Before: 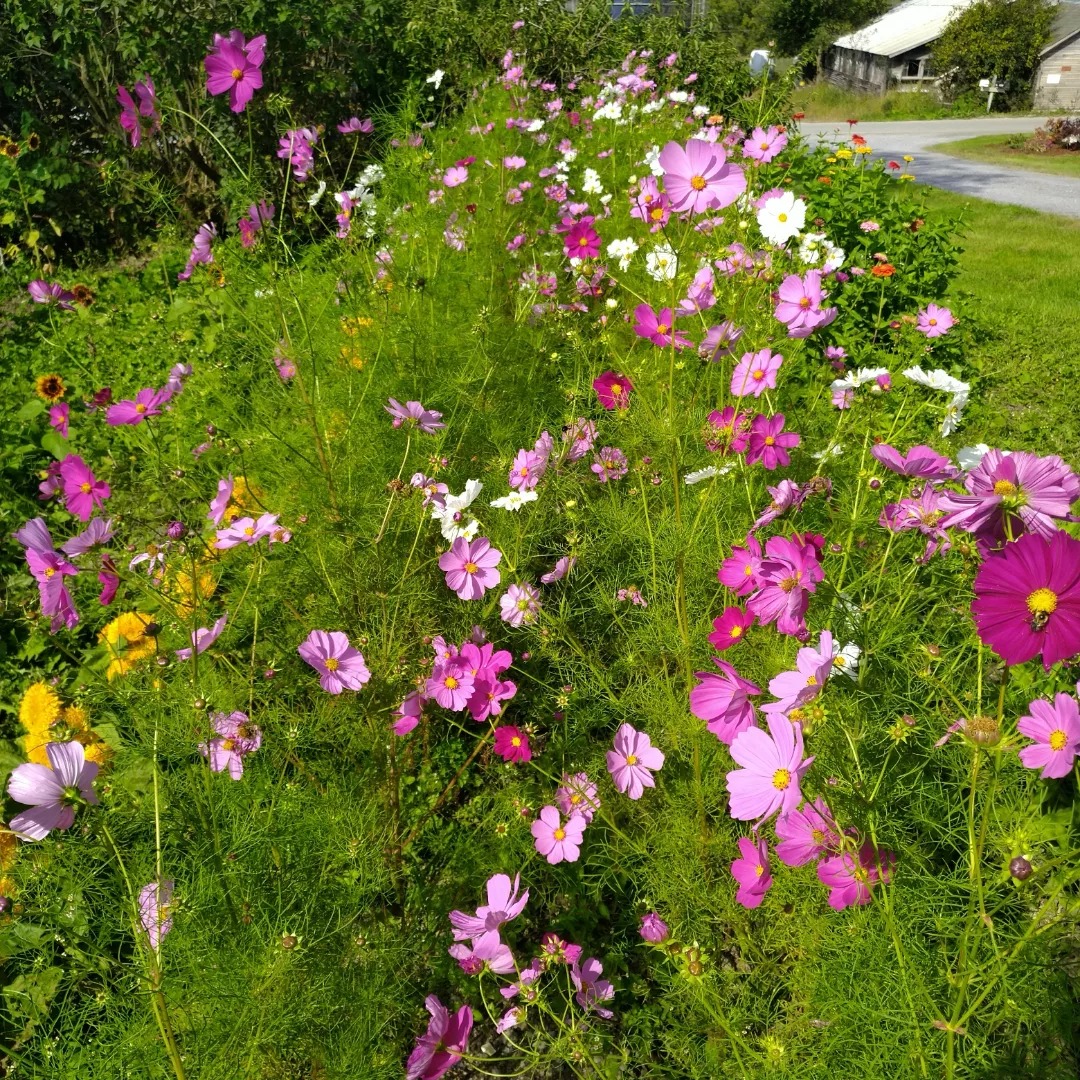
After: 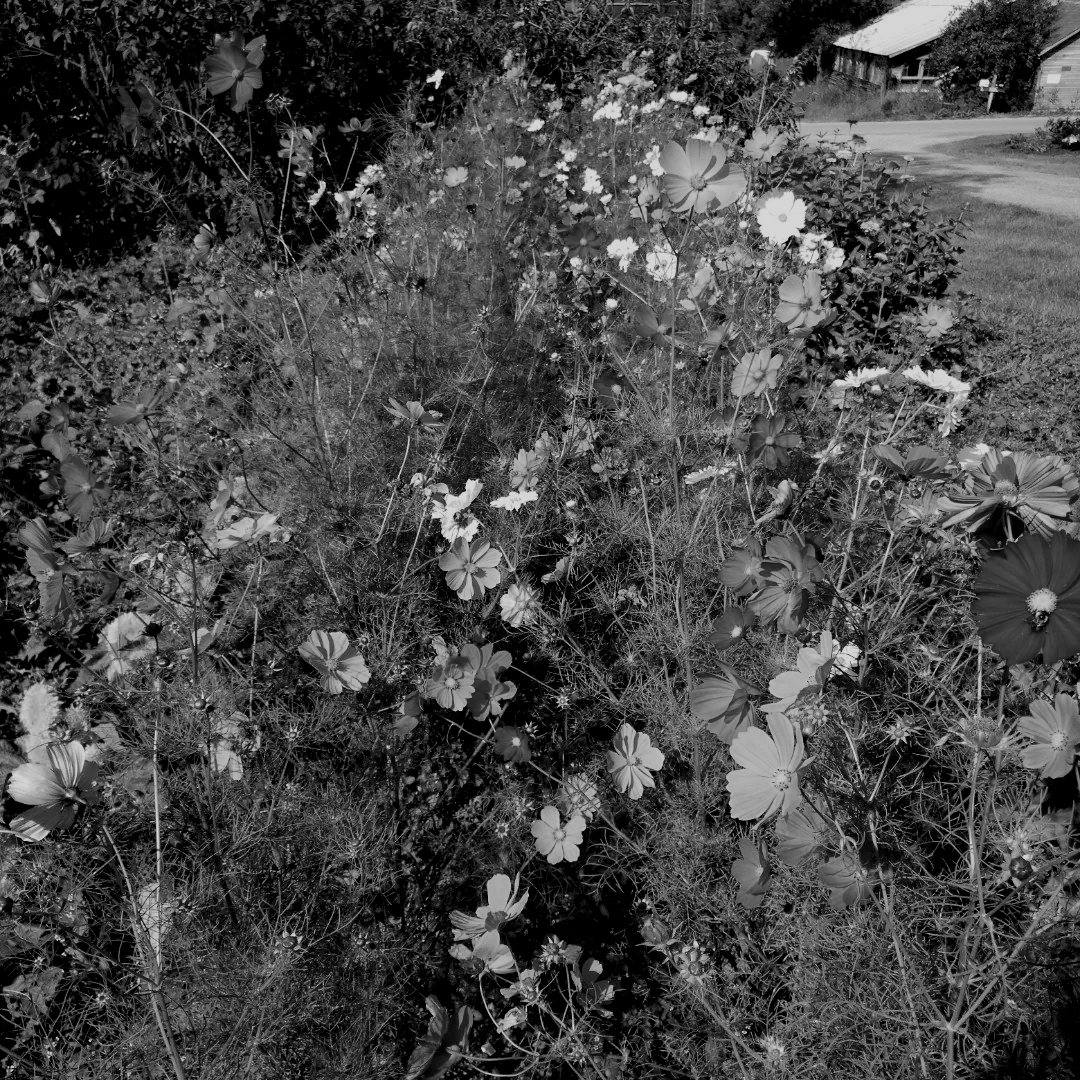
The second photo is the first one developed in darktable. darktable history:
monochrome: a 32, b 64, size 2.3
levels: levels [0.101, 0.578, 0.953]
filmic rgb: black relative exposure -7.65 EV, white relative exposure 4.56 EV, hardness 3.61, contrast 1.106
